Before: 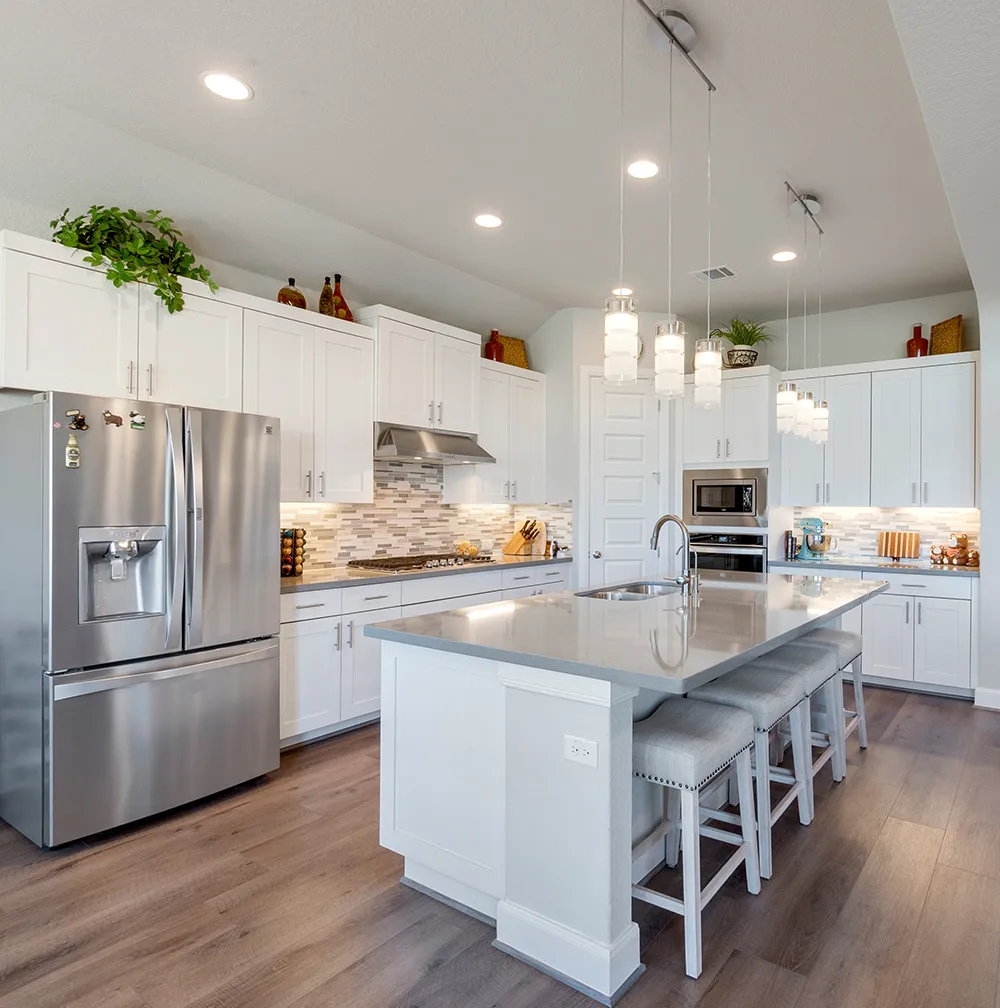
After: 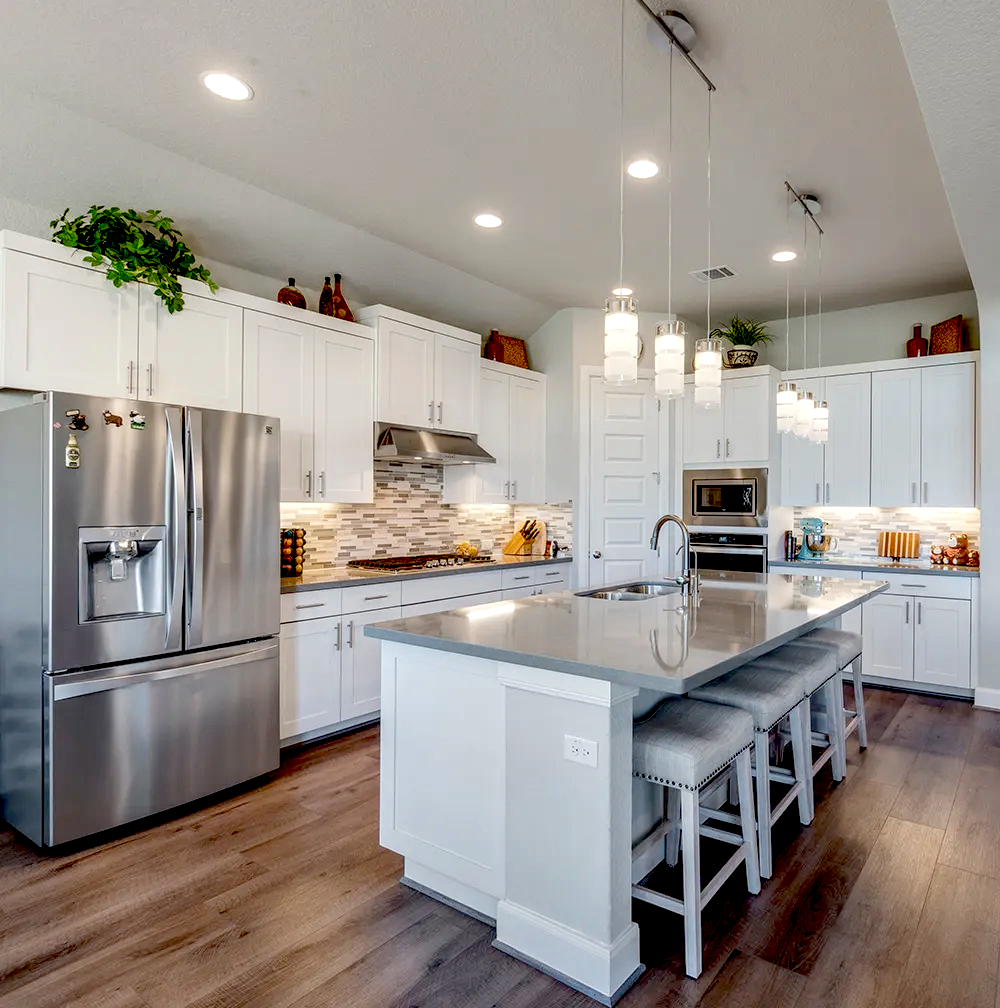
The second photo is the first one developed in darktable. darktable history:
exposure: black level correction 0.057, compensate exposure bias true, compensate highlight preservation false
local contrast: on, module defaults
